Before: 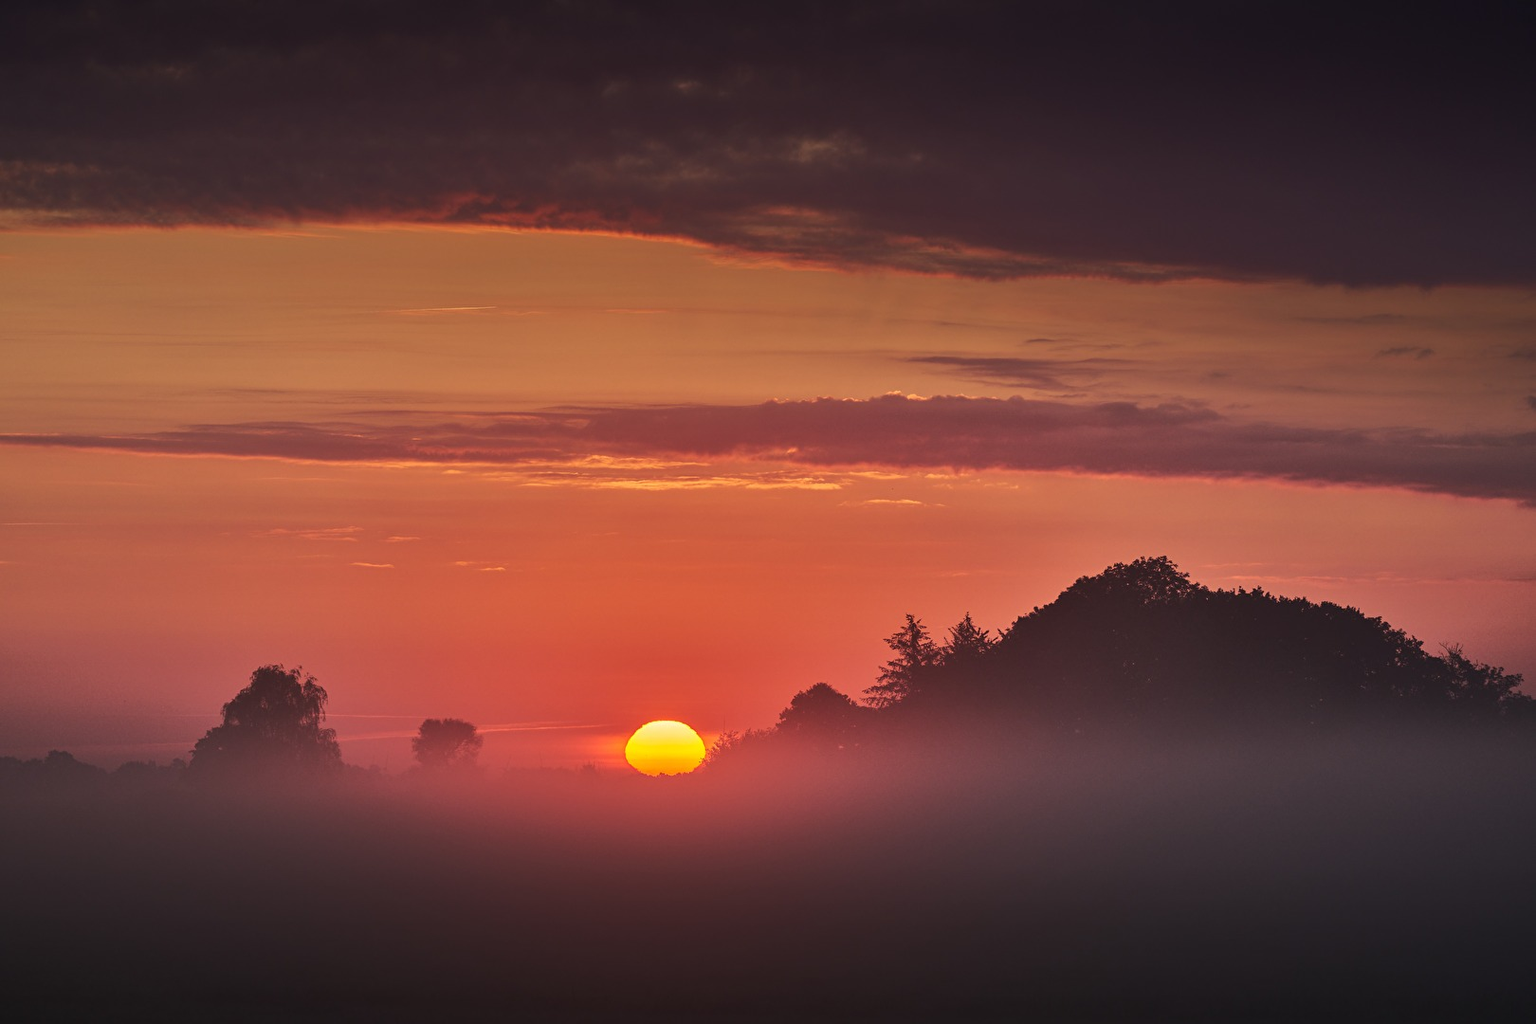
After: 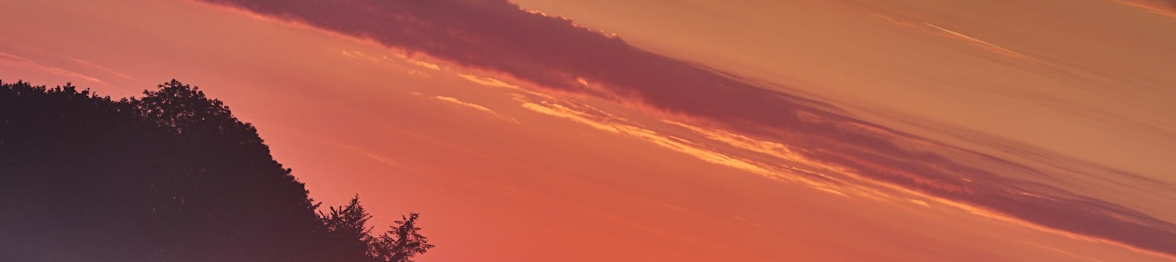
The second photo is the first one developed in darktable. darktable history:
crop and rotate: angle 16.12°, top 30.835%, bottom 35.653%
white balance: red 1.004, blue 1.096
